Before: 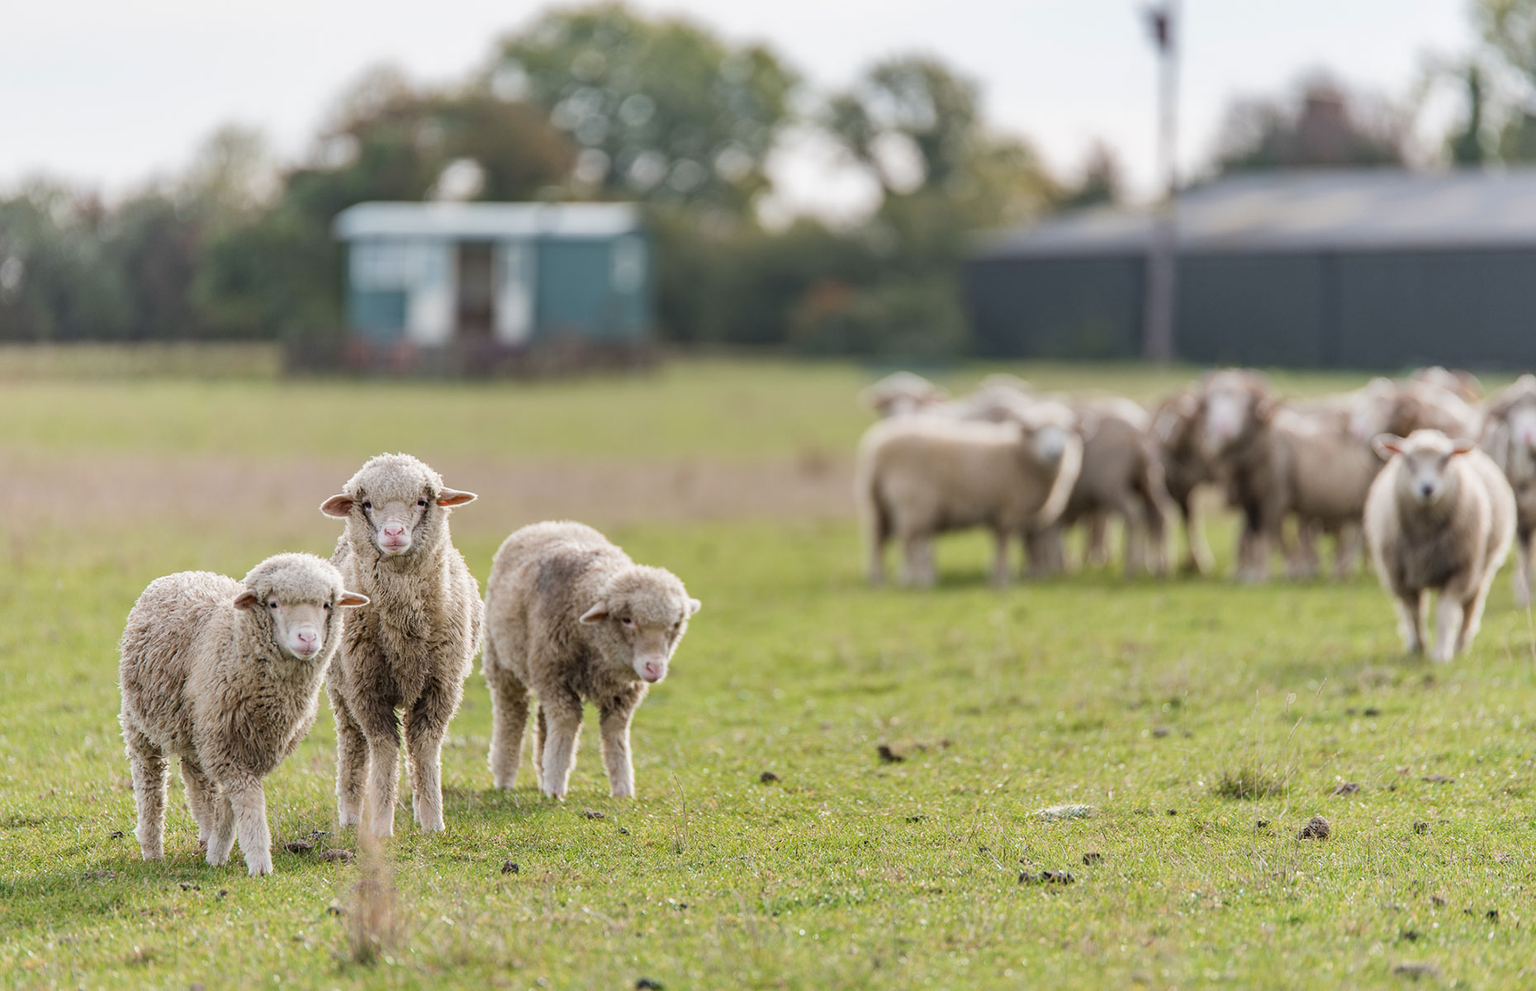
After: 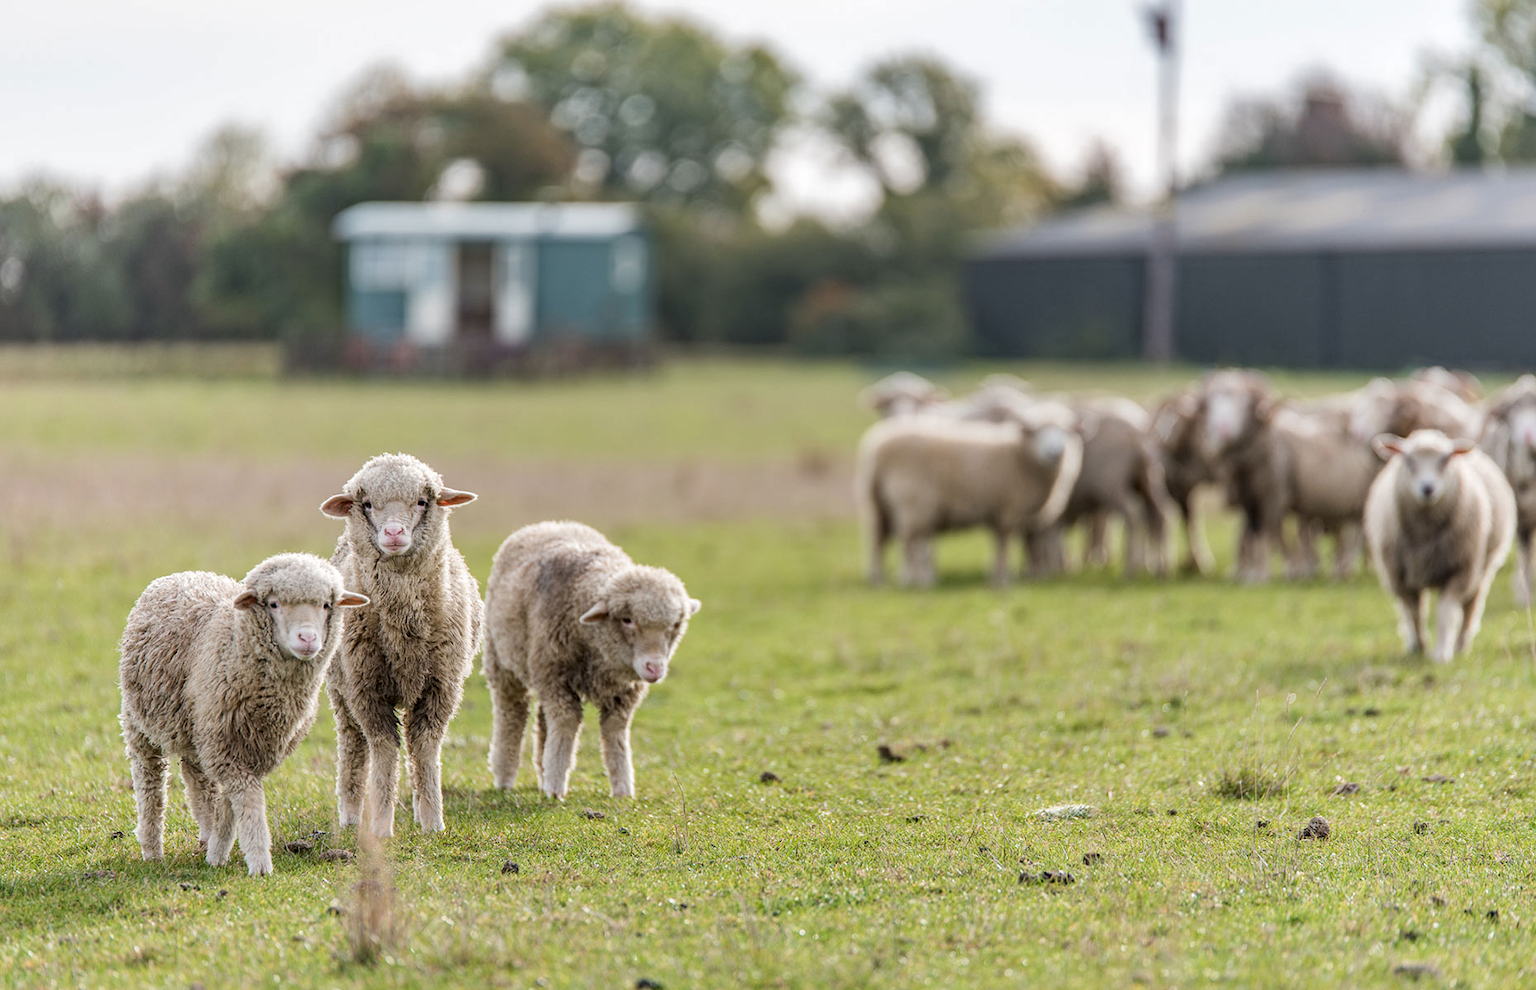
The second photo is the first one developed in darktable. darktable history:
local contrast: highlights 107%, shadows 101%, detail 132%, midtone range 0.2
